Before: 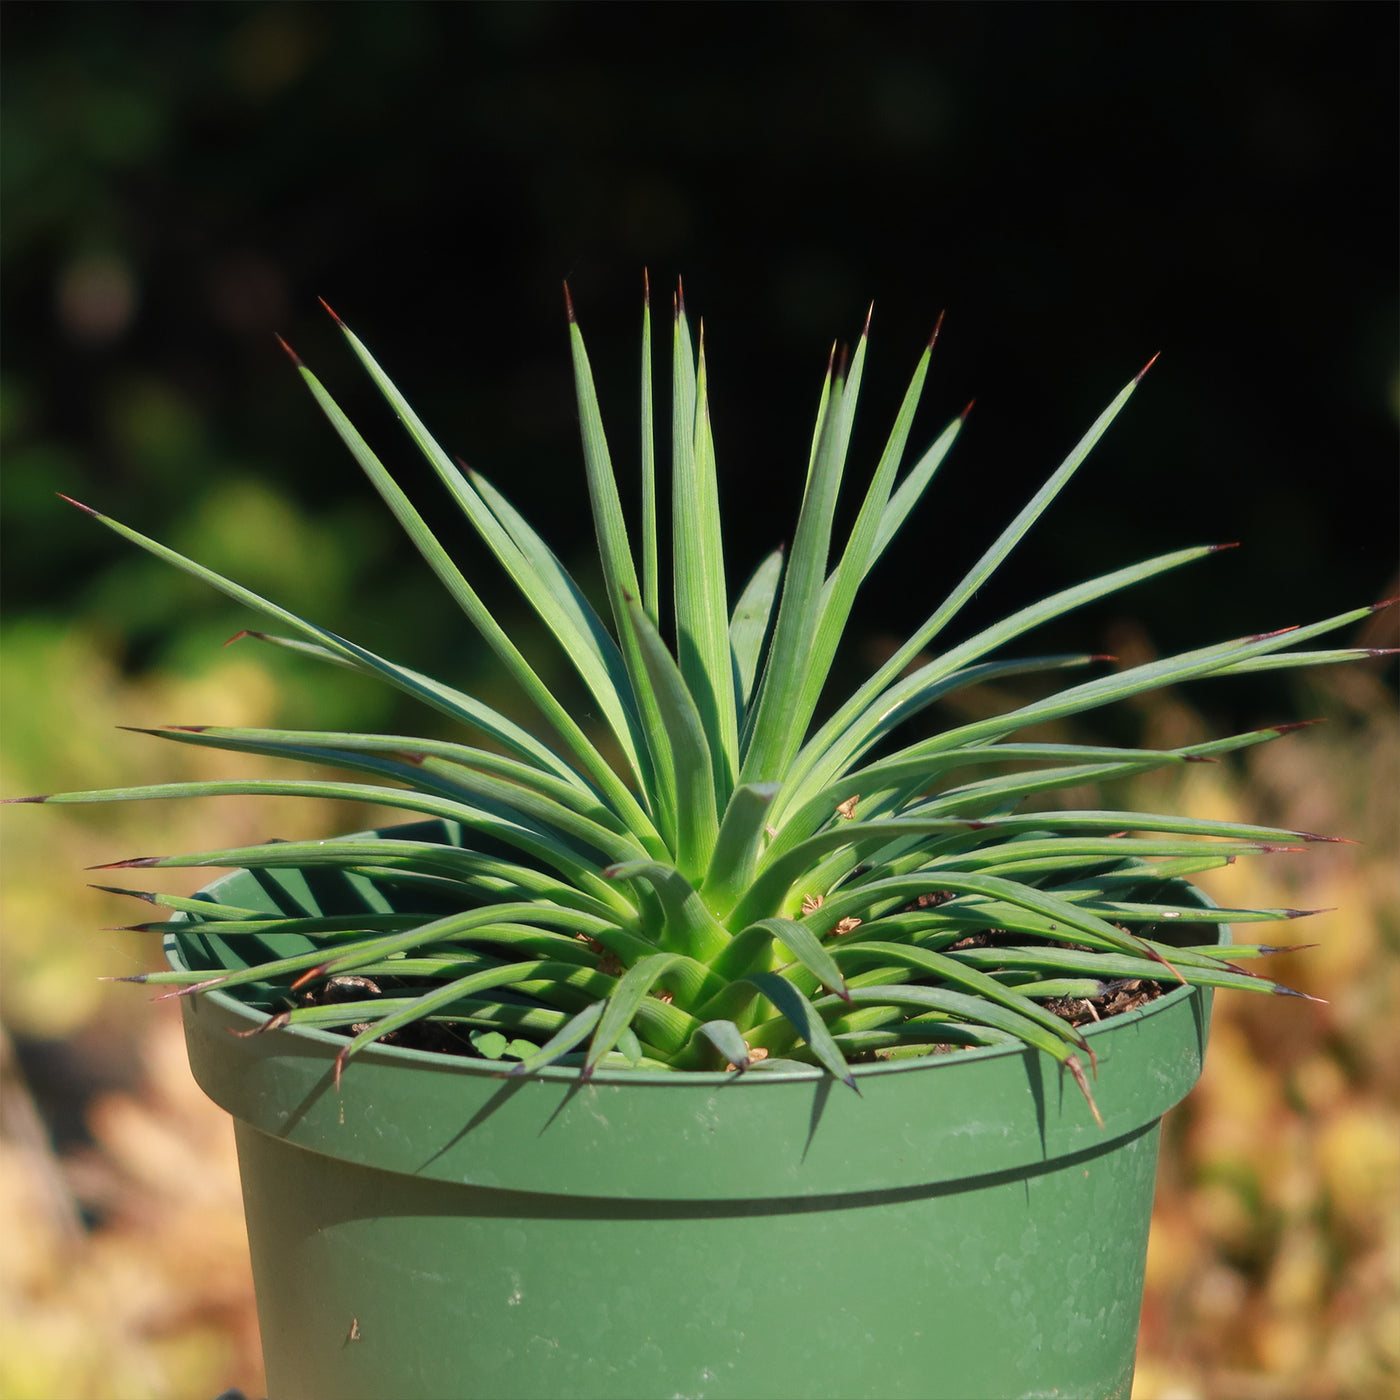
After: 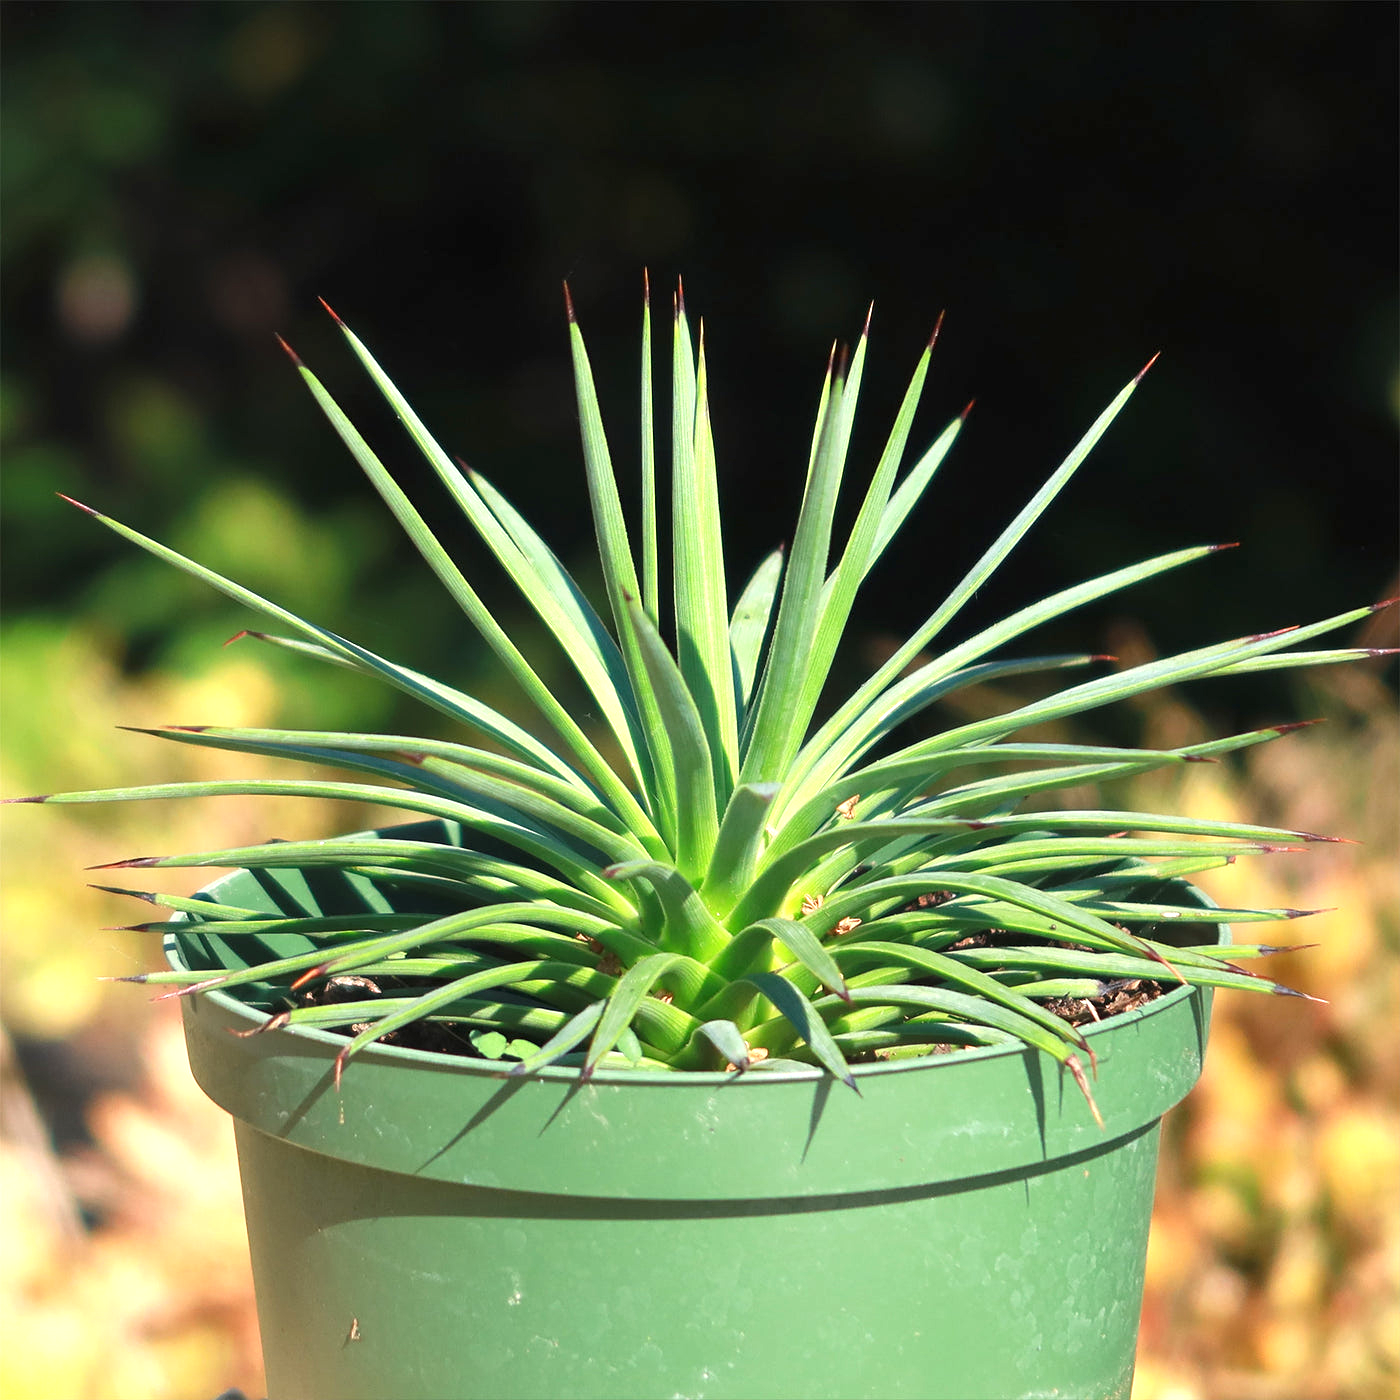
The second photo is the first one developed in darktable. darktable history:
sharpen: amount 0.205
exposure: black level correction 0, exposure 0.948 EV, compensate highlight preservation false
